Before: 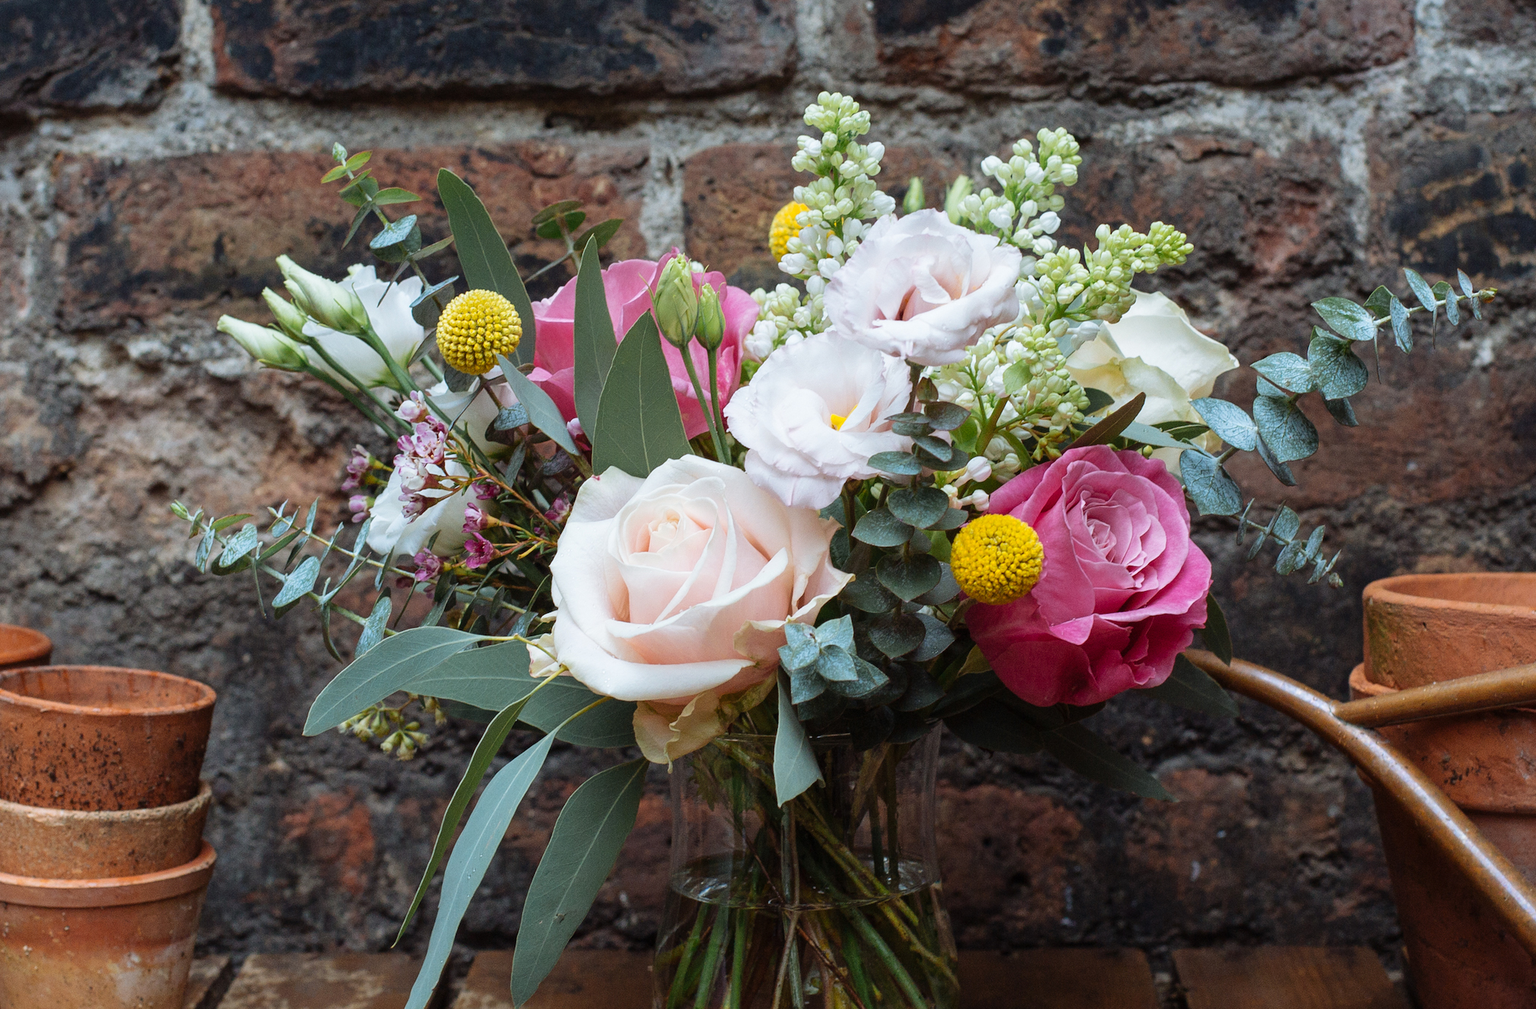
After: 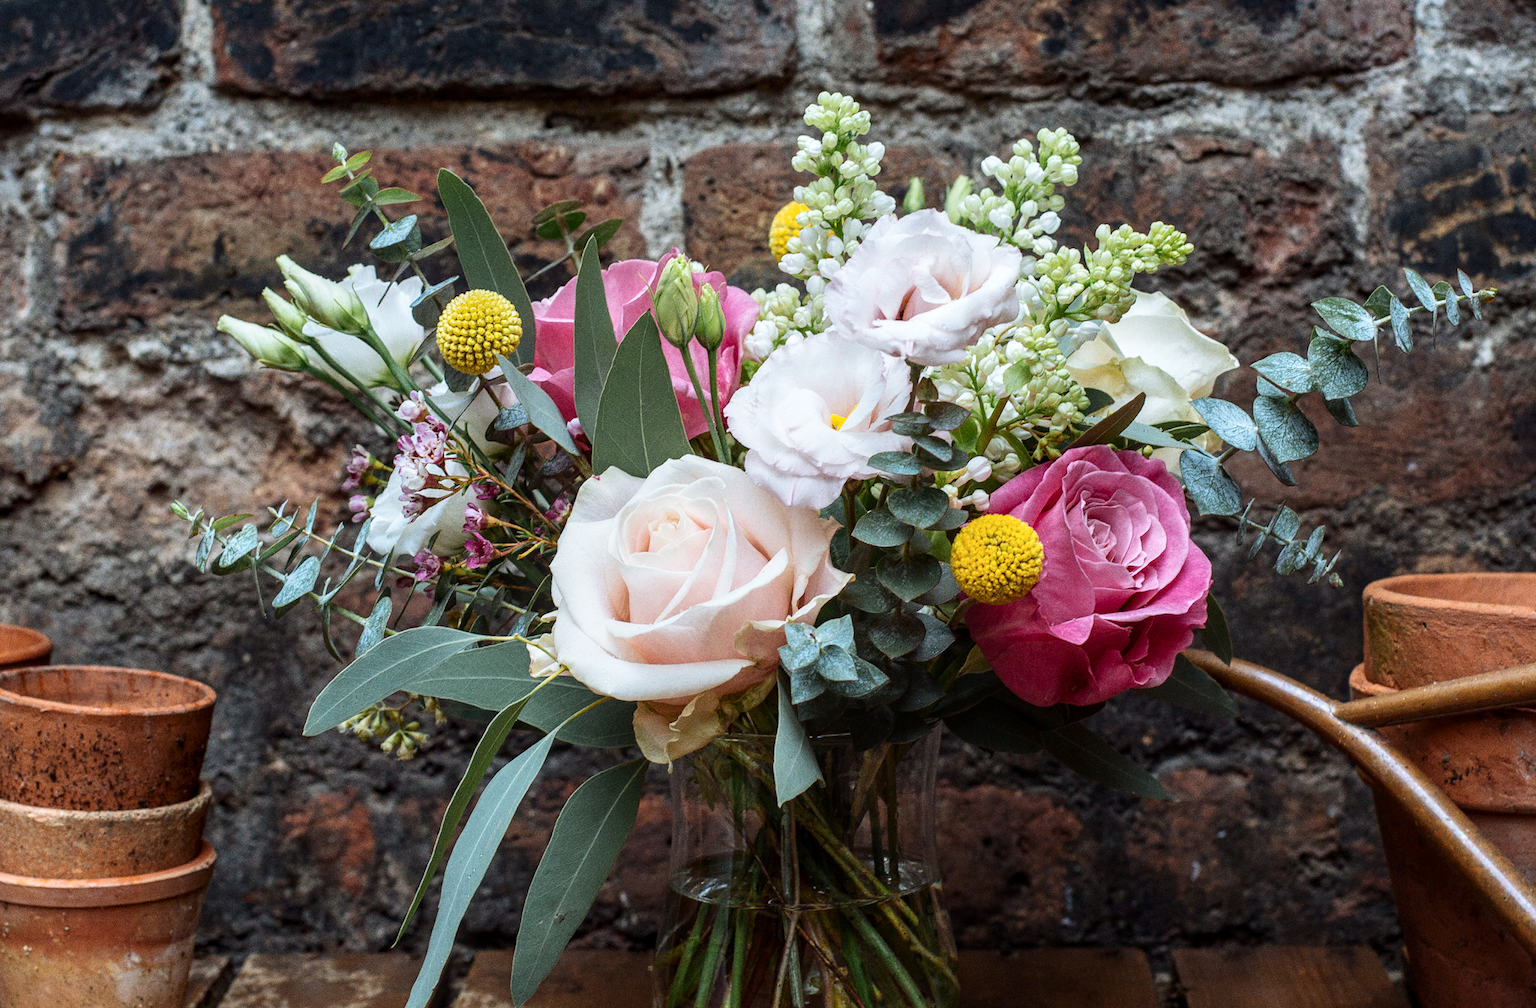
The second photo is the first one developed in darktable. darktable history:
contrast brightness saturation: contrast 0.14
local contrast: on, module defaults
grain: coarseness 0.09 ISO
